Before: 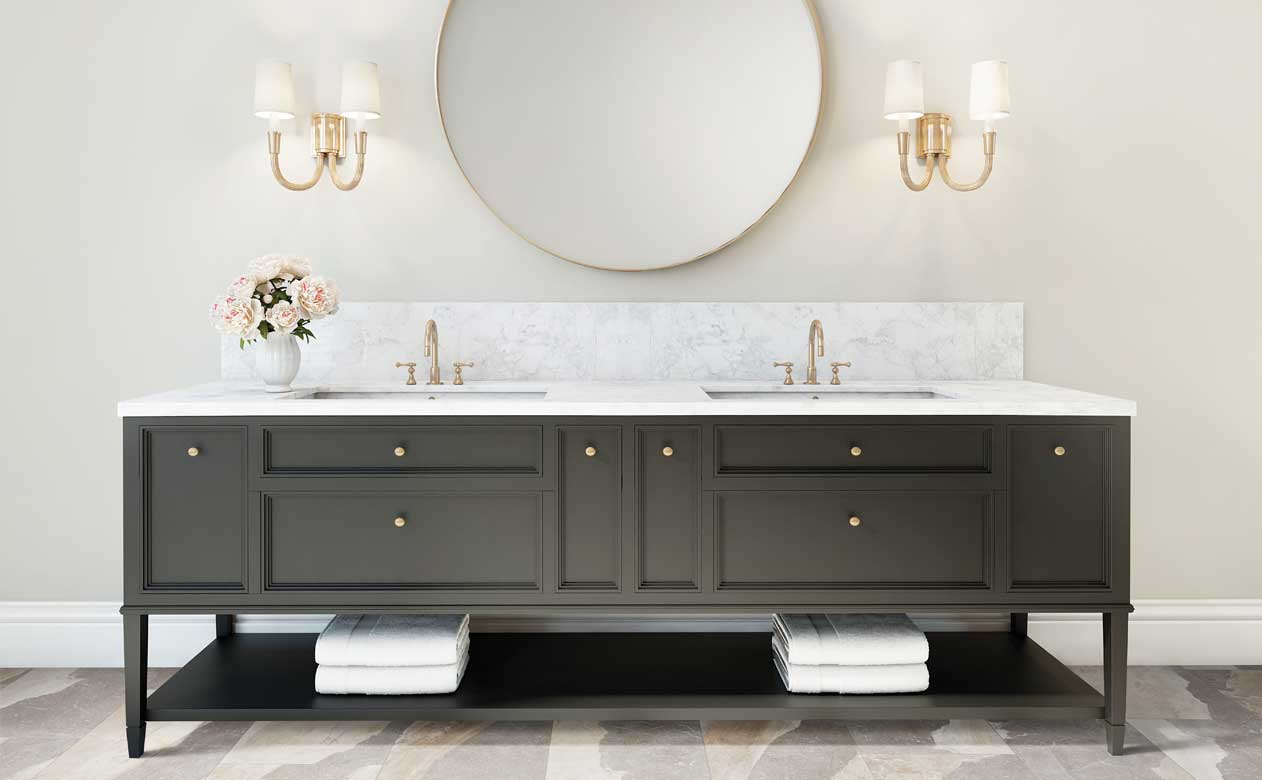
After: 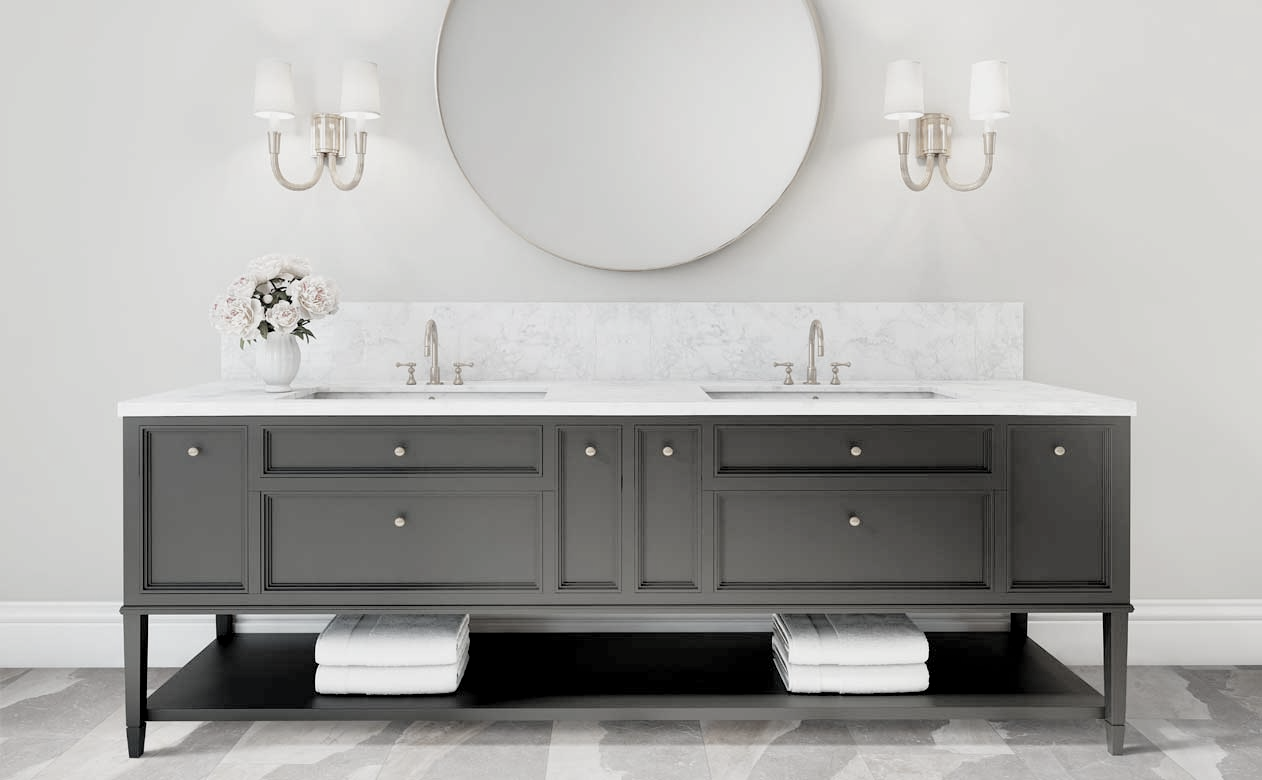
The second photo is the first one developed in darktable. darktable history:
tone curve: curves: ch0 [(0.047, 0) (0.292, 0.352) (0.657, 0.678) (1, 0.958)], color space Lab, linked channels, preserve colors none
color zones: curves: ch1 [(0, 0.153) (0.143, 0.15) (0.286, 0.151) (0.429, 0.152) (0.571, 0.152) (0.714, 0.151) (0.857, 0.151) (1, 0.153)]
